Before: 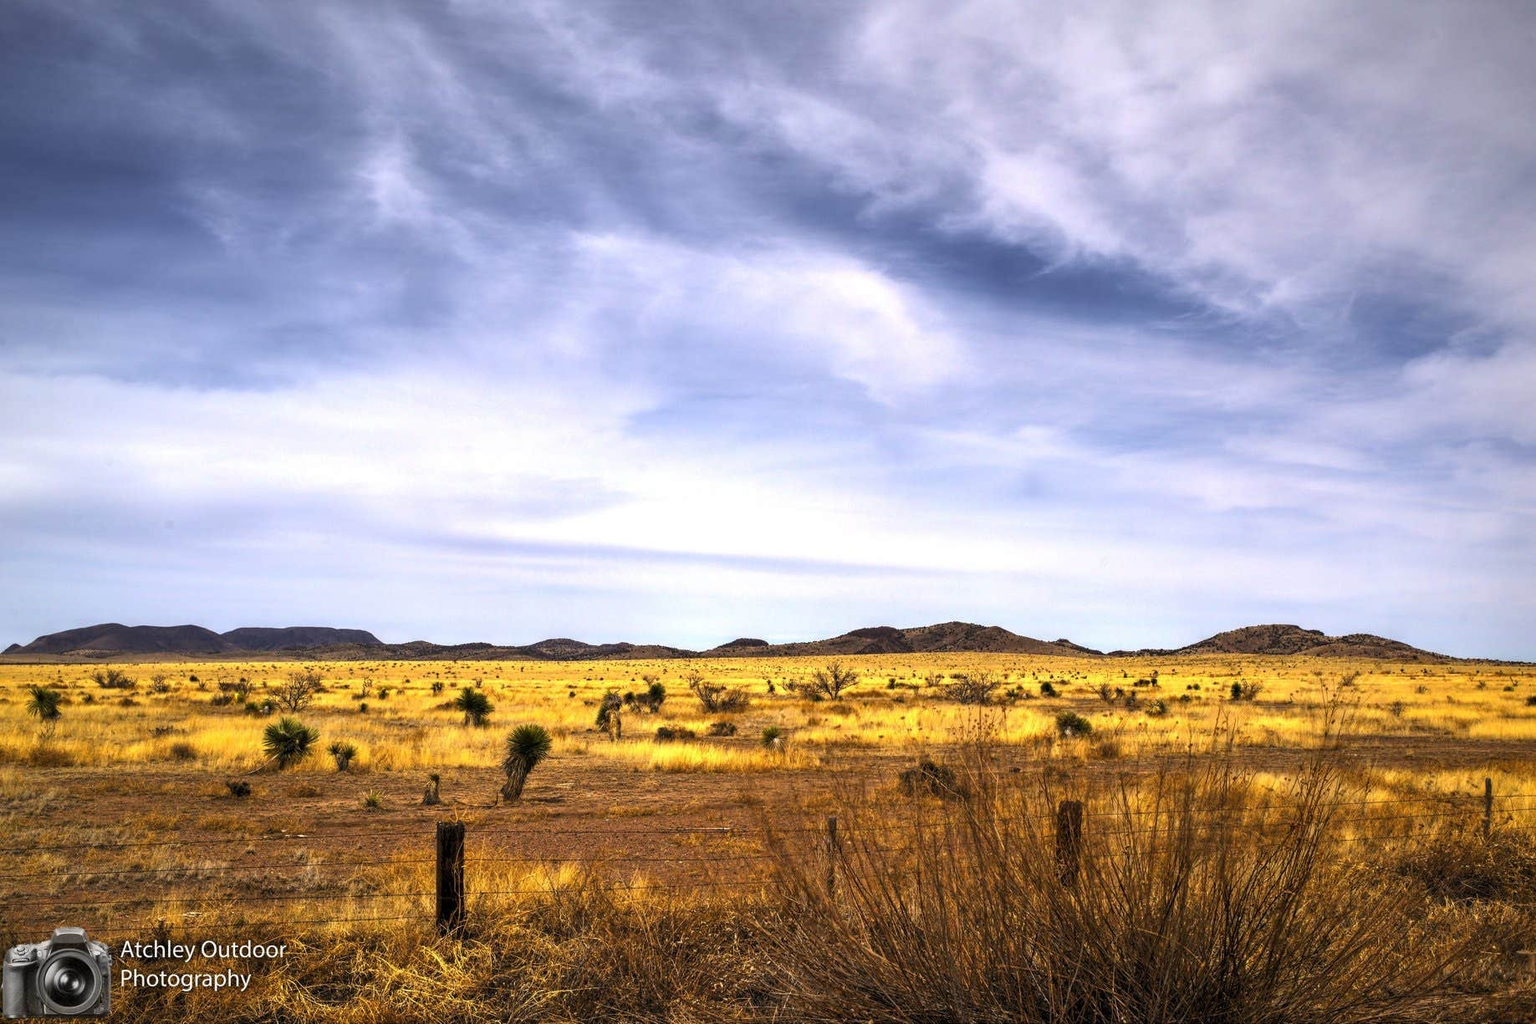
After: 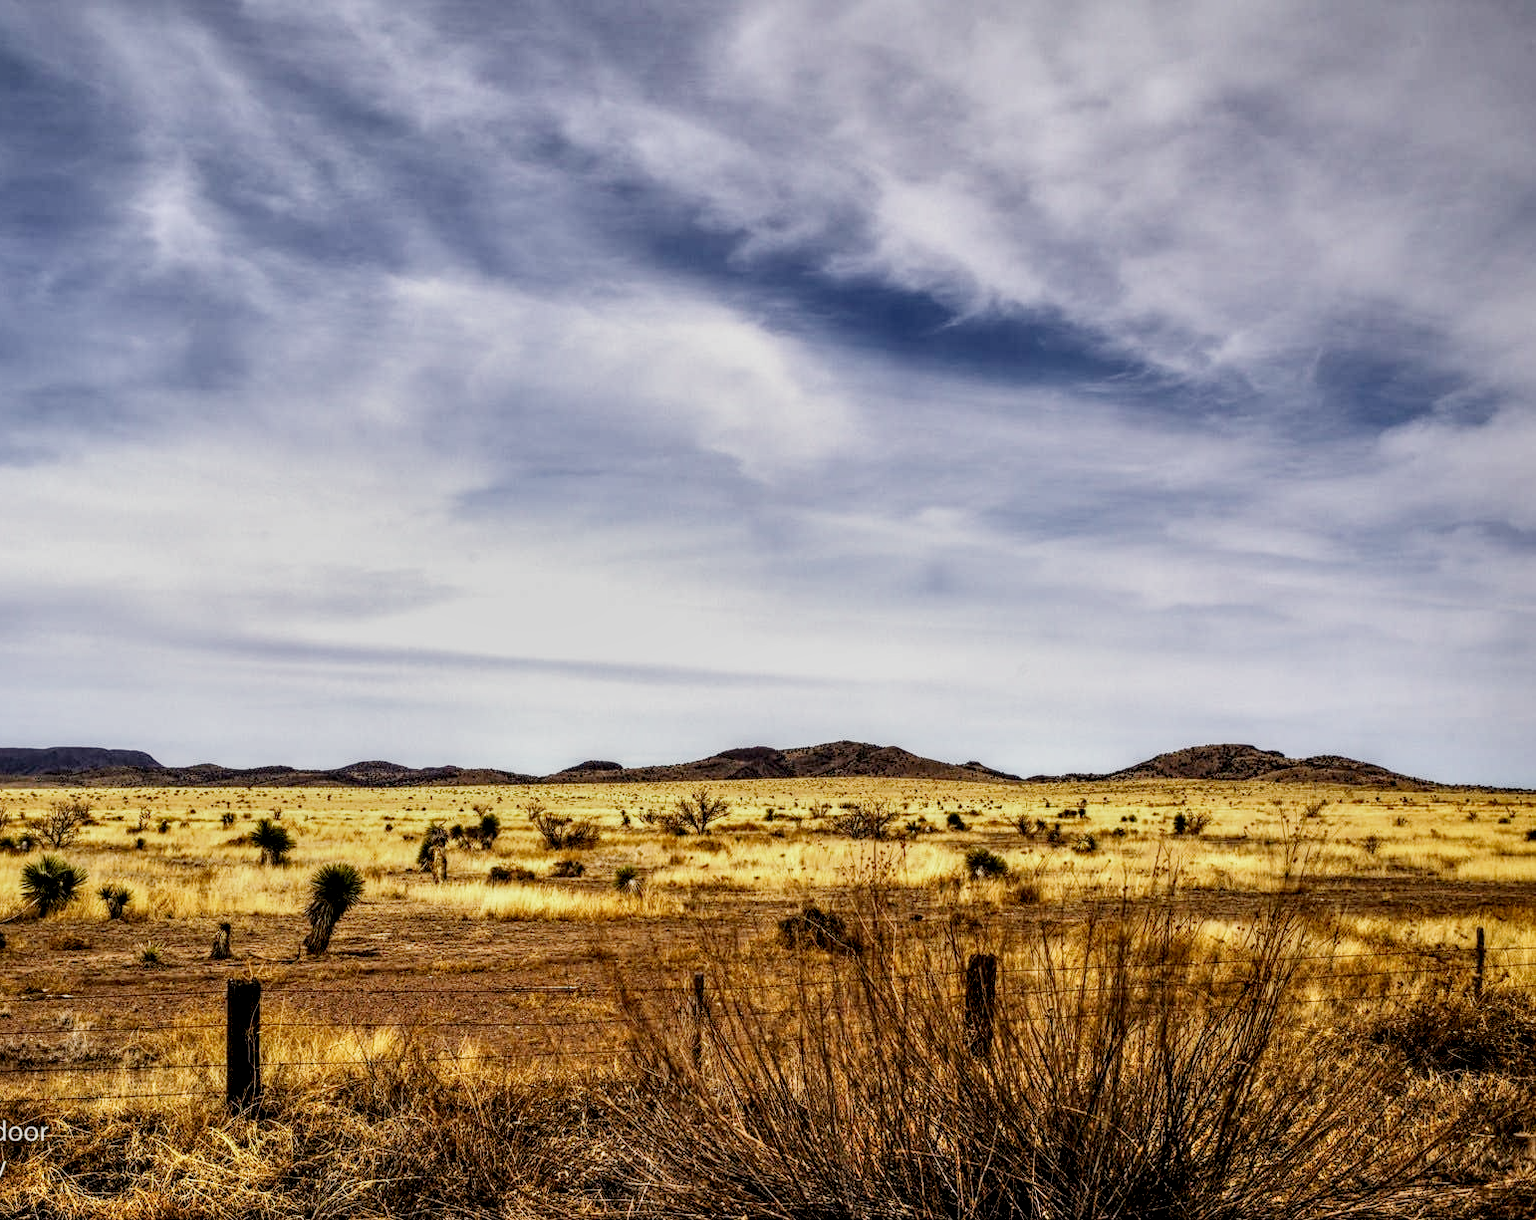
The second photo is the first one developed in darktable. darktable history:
filmic rgb: black relative exposure -7.65 EV, white relative exposure 4.56 EV, threshold 2.99 EV, hardness 3.61, add noise in highlights 0, preserve chrominance no, color science v3 (2019), use custom middle-gray values true, contrast in highlights soft, enable highlight reconstruction true
local contrast: highlights 60%, shadows 60%, detail 160%
crop: left 16.049%
shadows and highlights: soften with gaussian
